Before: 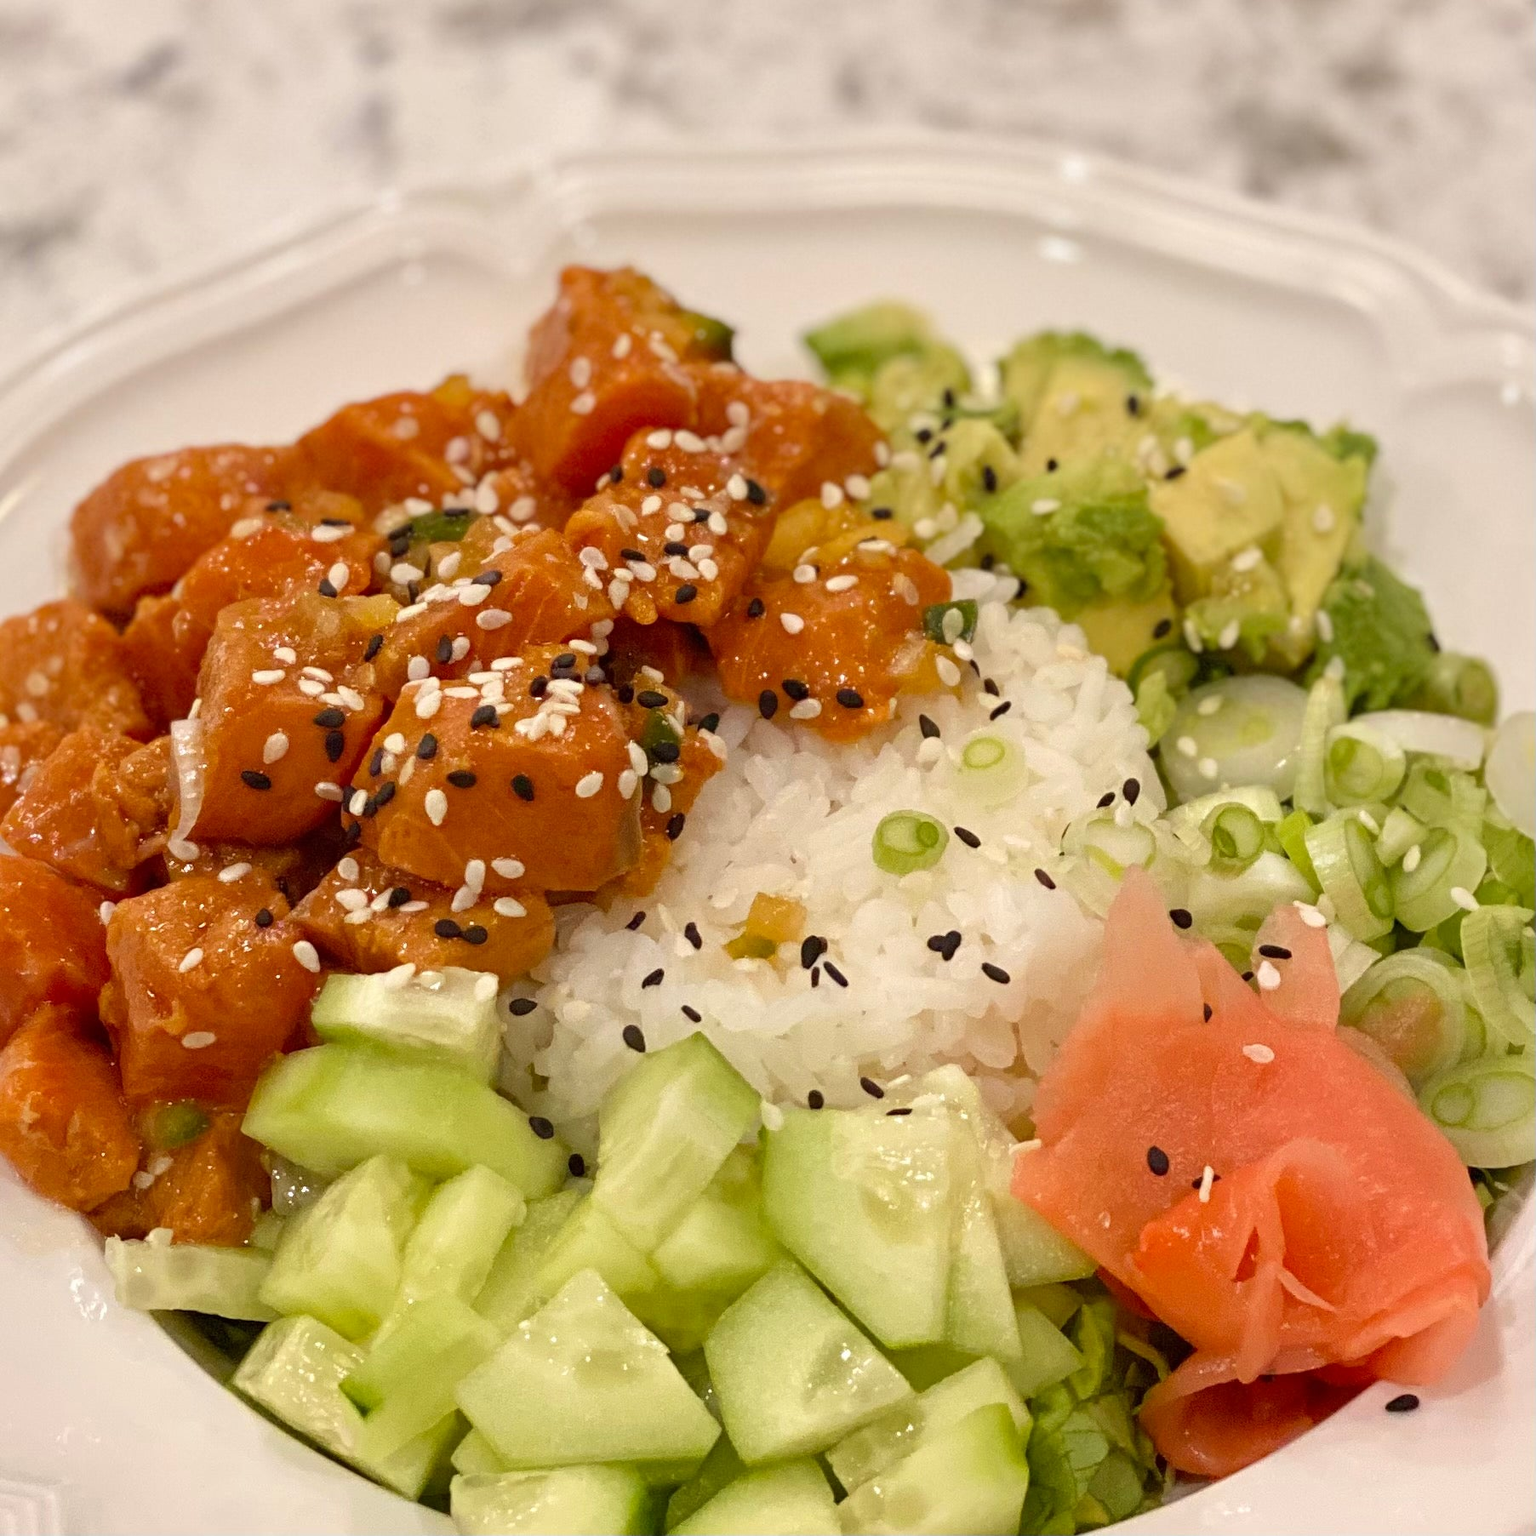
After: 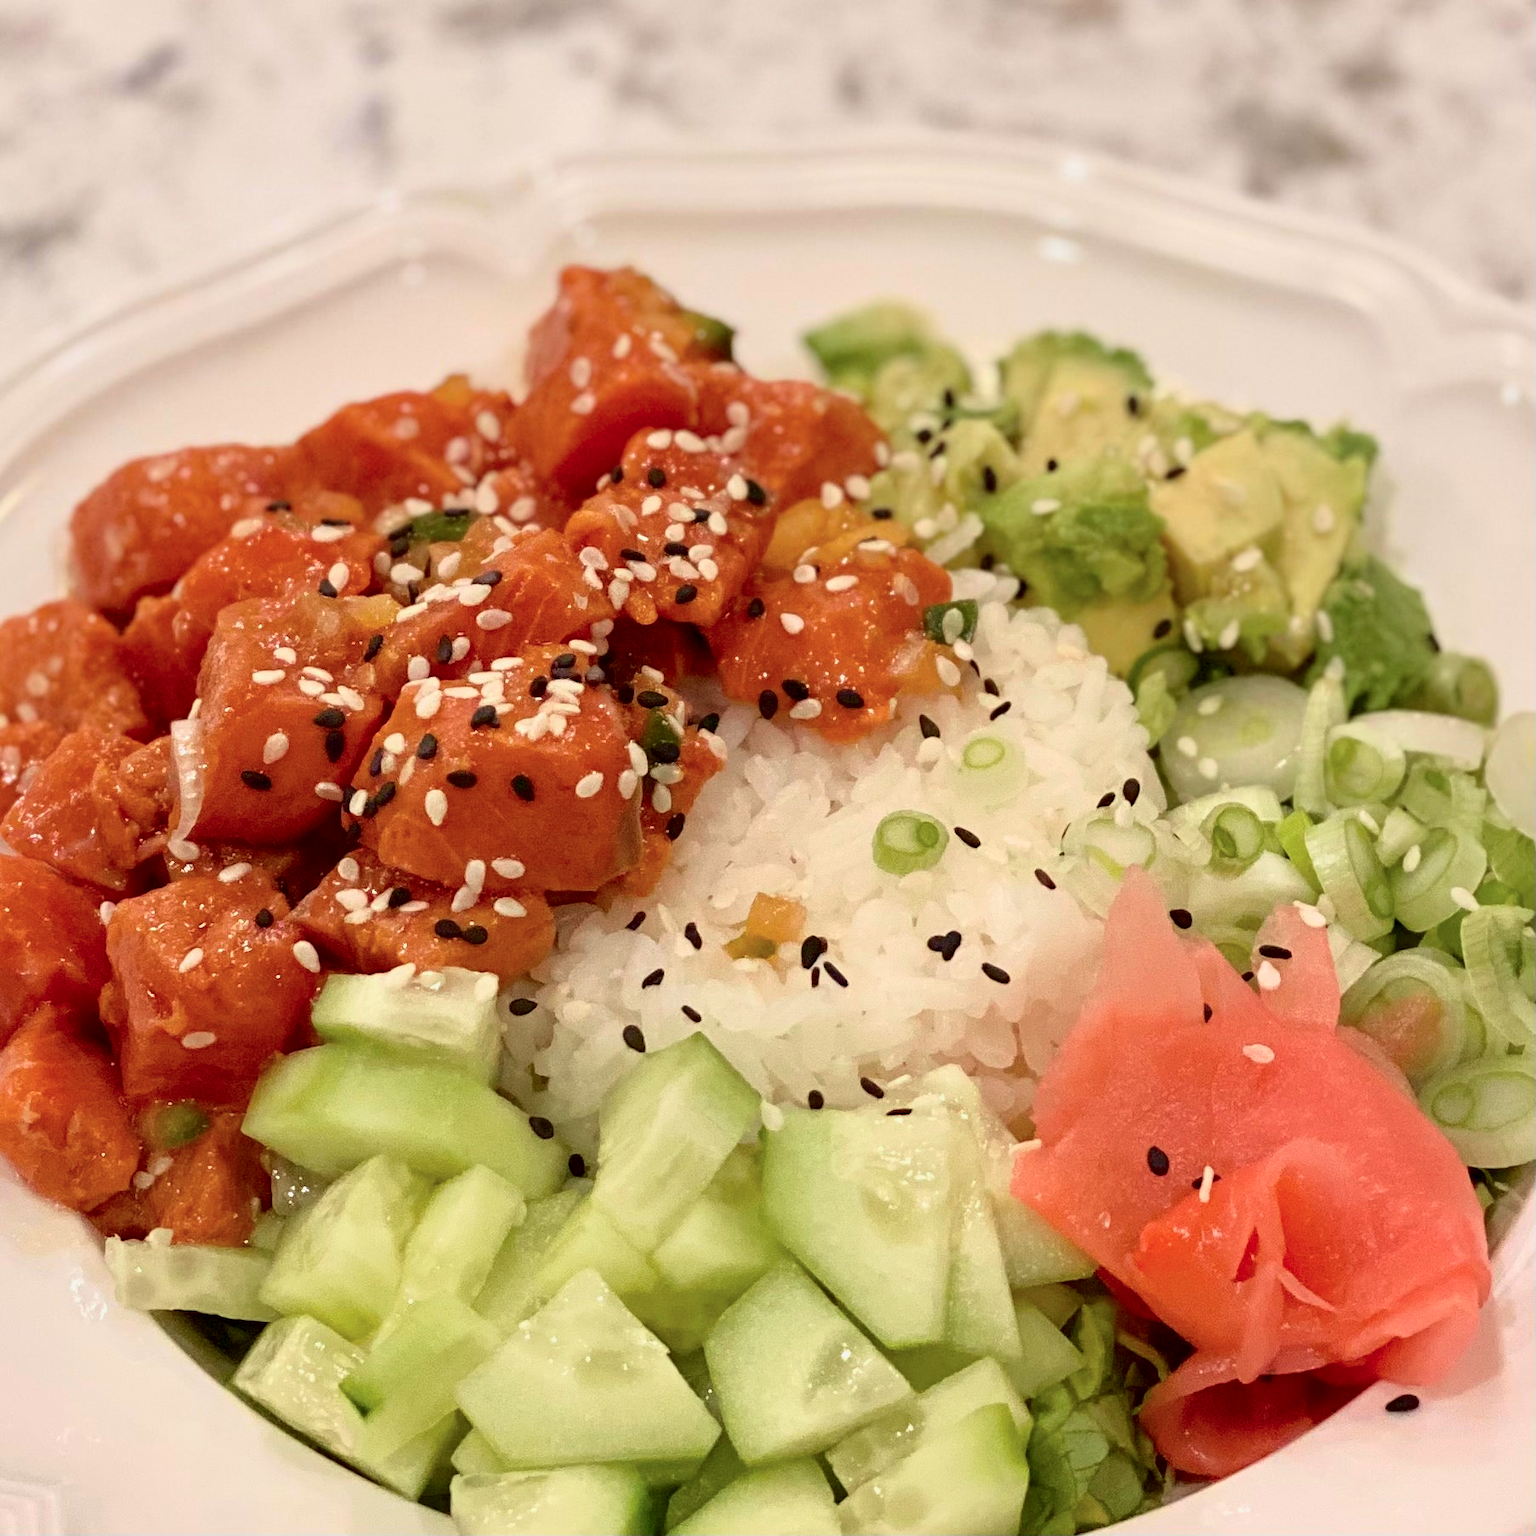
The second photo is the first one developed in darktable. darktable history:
contrast brightness saturation: contrast 0.097, brightness 0.022, saturation 0.018
exposure: black level correction 0.001, compensate highlight preservation false
tone curve: curves: ch0 [(0, 0) (0.058, 0.027) (0.214, 0.183) (0.304, 0.288) (0.561, 0.554) (0.687, 0.677) (0.768, 0.768) (0.858, 0.861) (0.986, 0.957)]; ch1 [(0, 0) (0.172, 0.123) (0.312, 0.296) (0.437, 0.429) (0.471, 0.469) (0.502, 0.5) (0.513, 0.515) (0.583, 0.604) (0.631, 0.659) (0.703, 0.721) (0.889, 0.924) (1, 1)]; ch2 [(0, 0) (0.411, 0.424) (0.485, 0.497) (0.502, 0.5) (0.517, 0.511) (0.566, 0.573) (0.622, 0.613) (0.709, 0.677) (1, 1)], color space Lab, independent channels, preserve colors none
